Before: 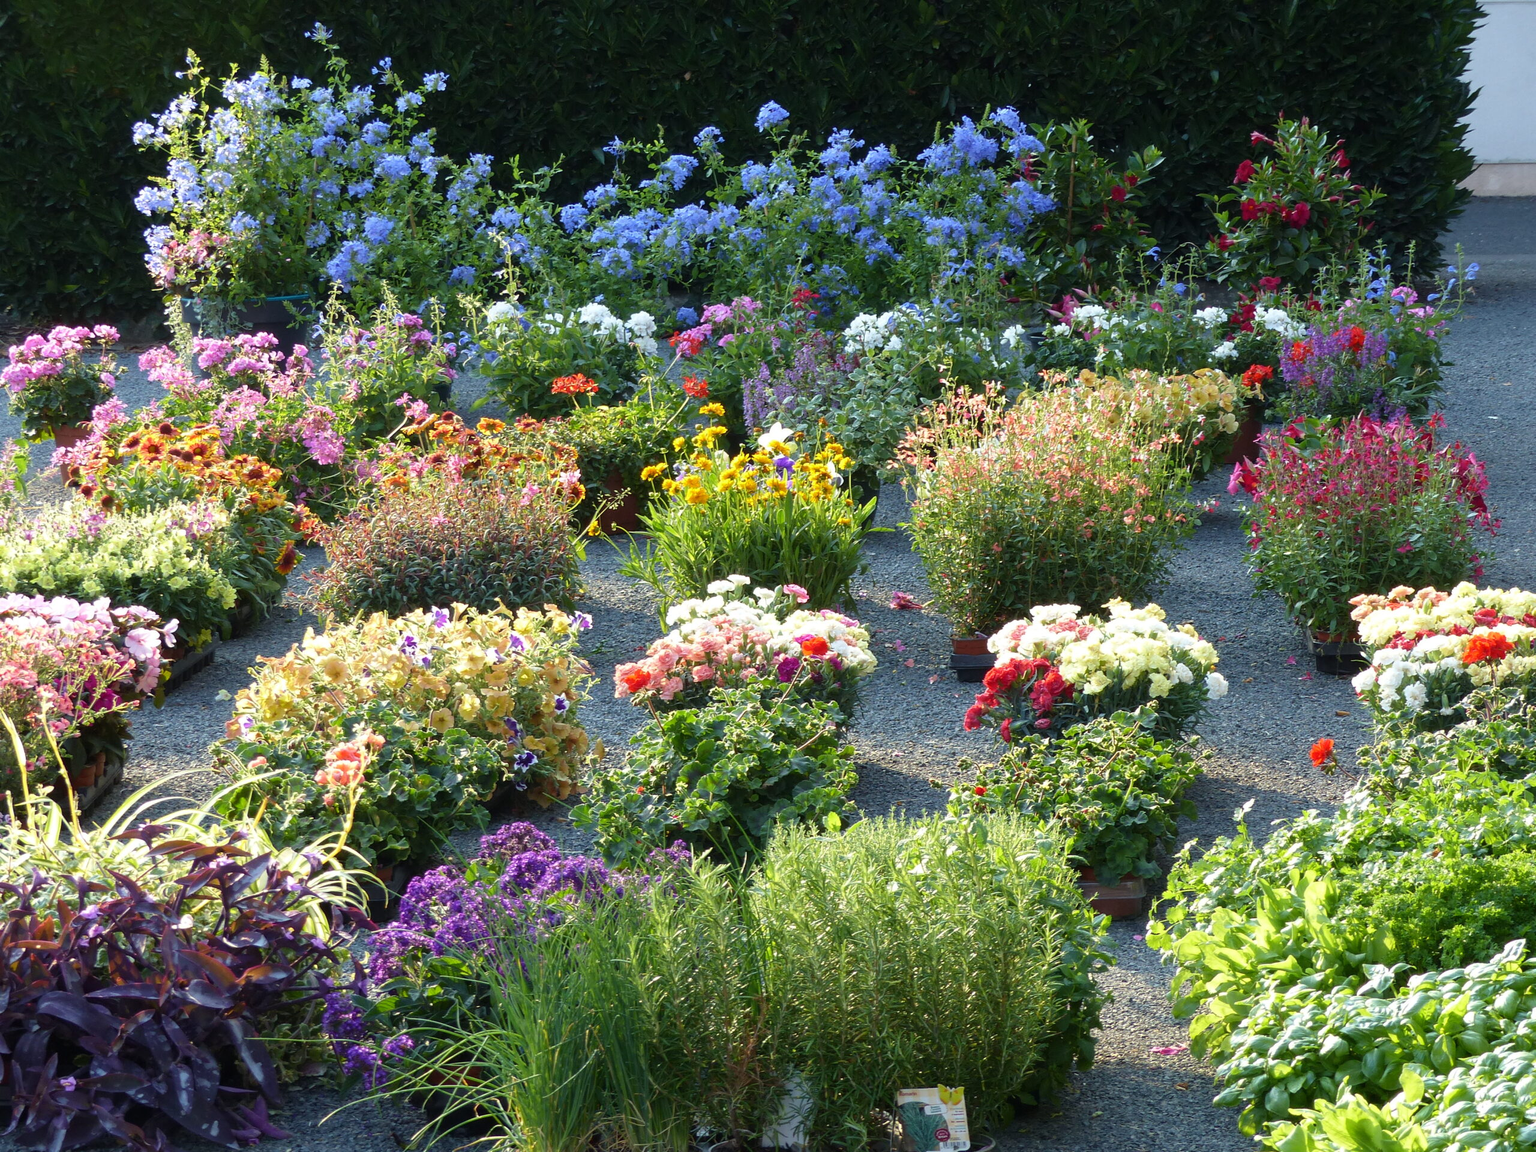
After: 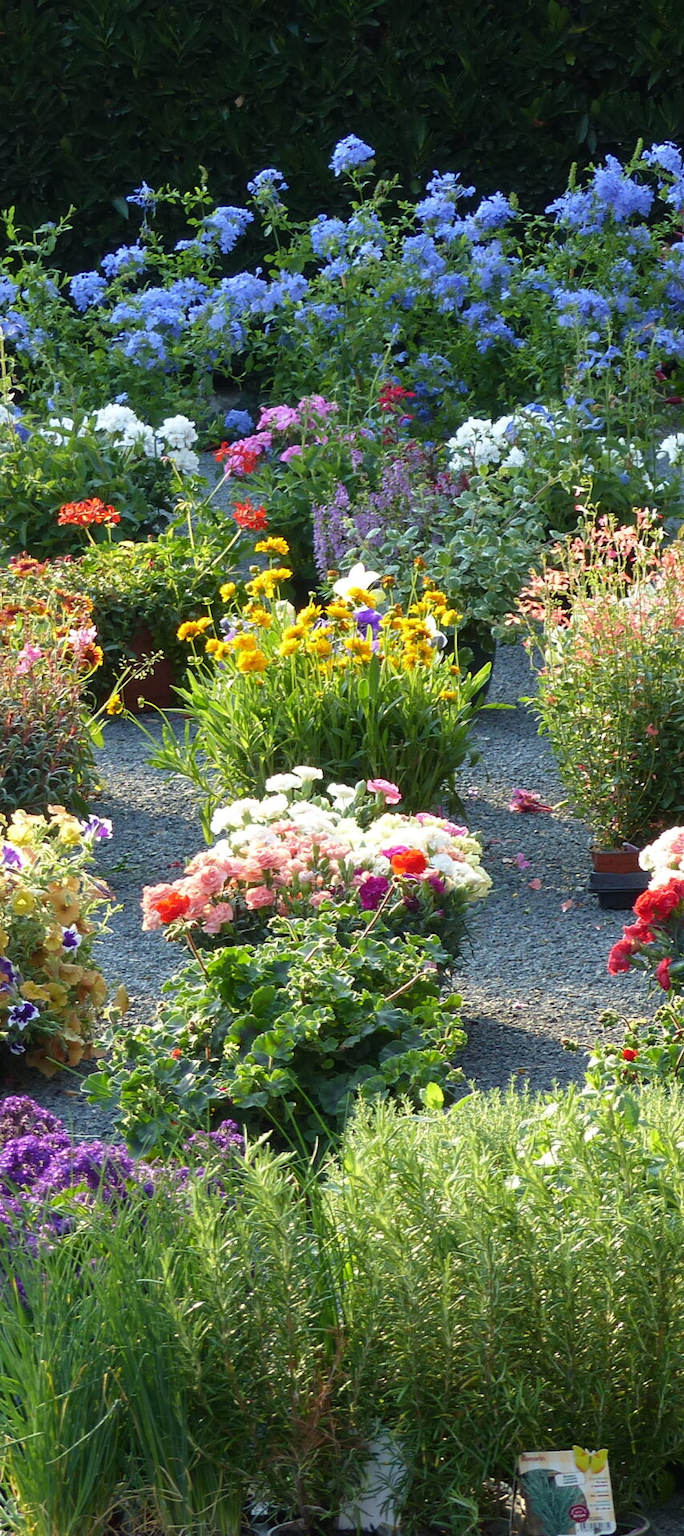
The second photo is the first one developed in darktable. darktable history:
crop: left 33.118%, right 33.158%
